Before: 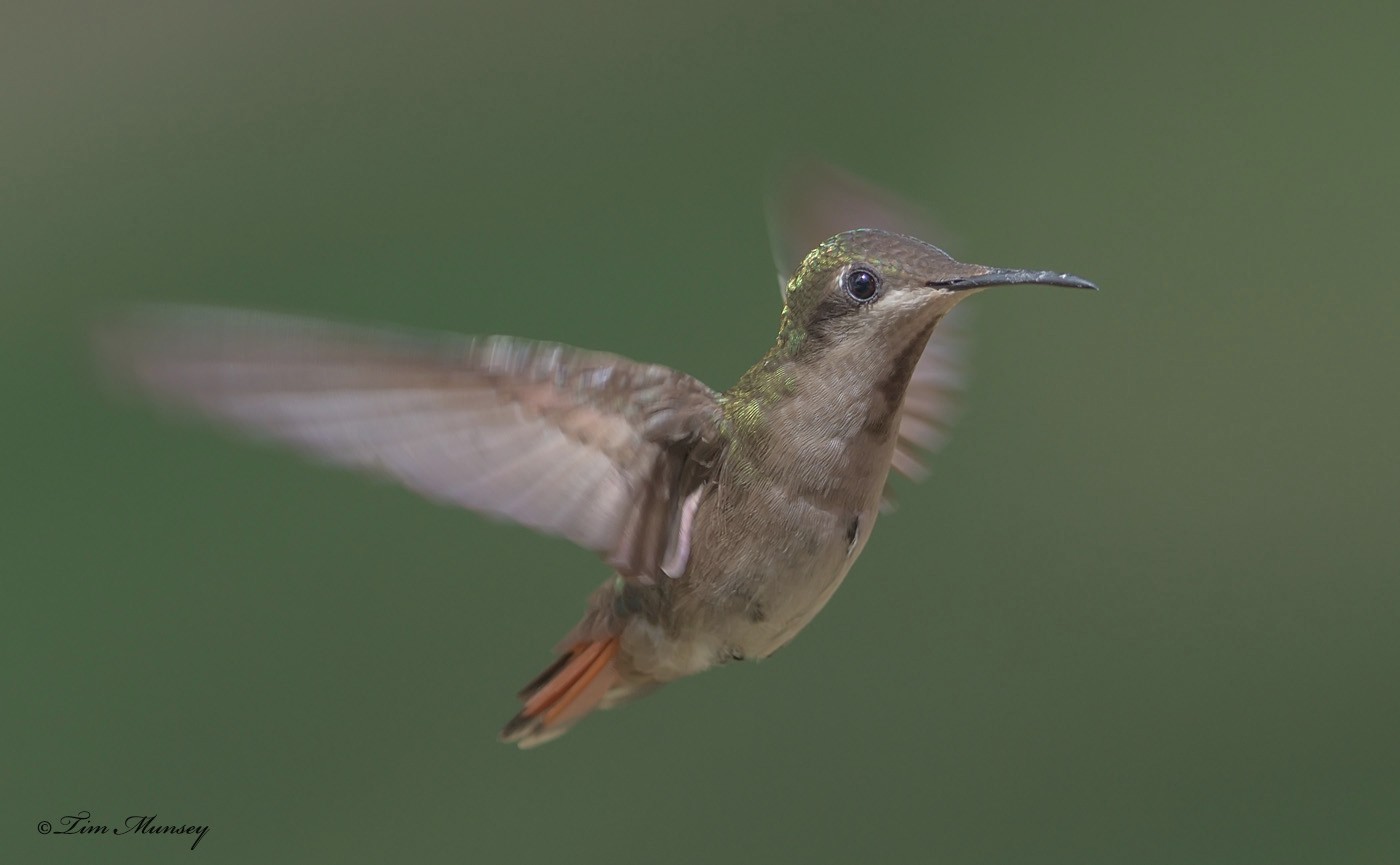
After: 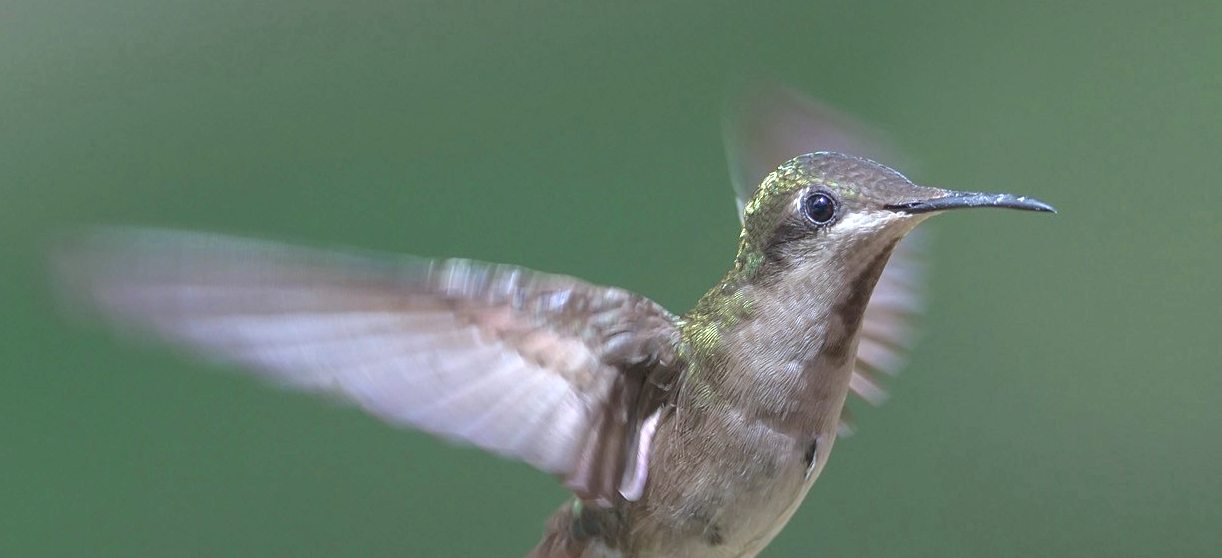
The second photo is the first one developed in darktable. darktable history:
contrast brightness saturation: contrast 0.07, brightness -0.13, saturation 0.06
exposure: black level correction -0.002, exposure 1.115 EV, compensate highlight preservation false
crop: left 3.015%, top 8.969%, right 9.647%, bottom 26.457%
white balance: red 0.931, blue 1.11
